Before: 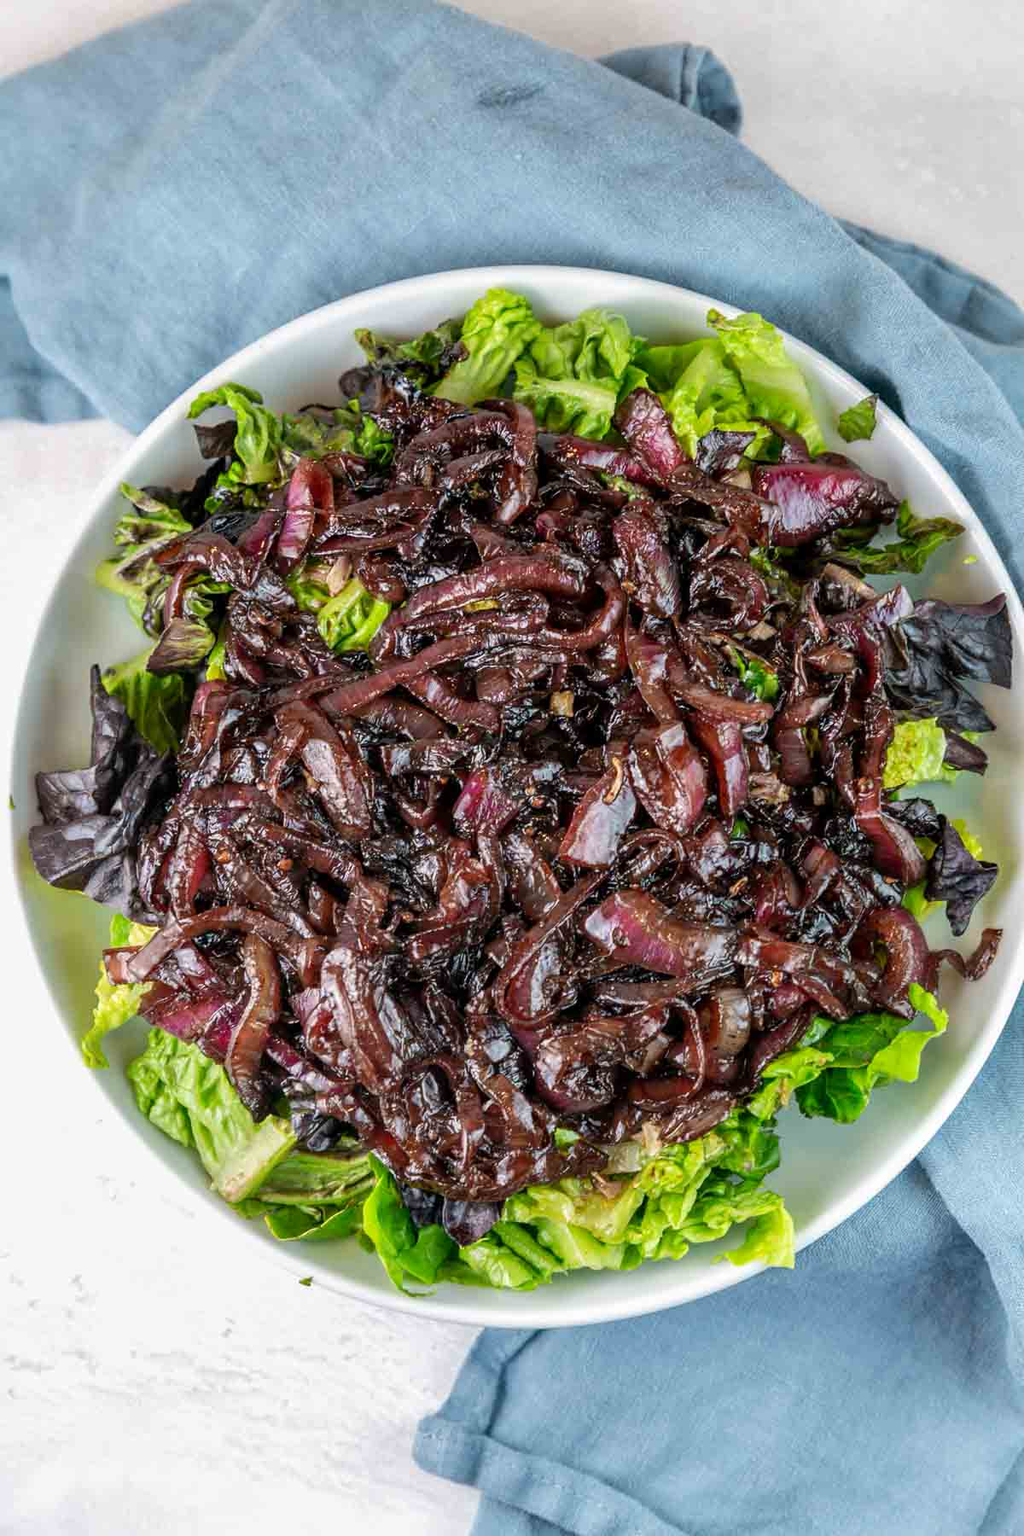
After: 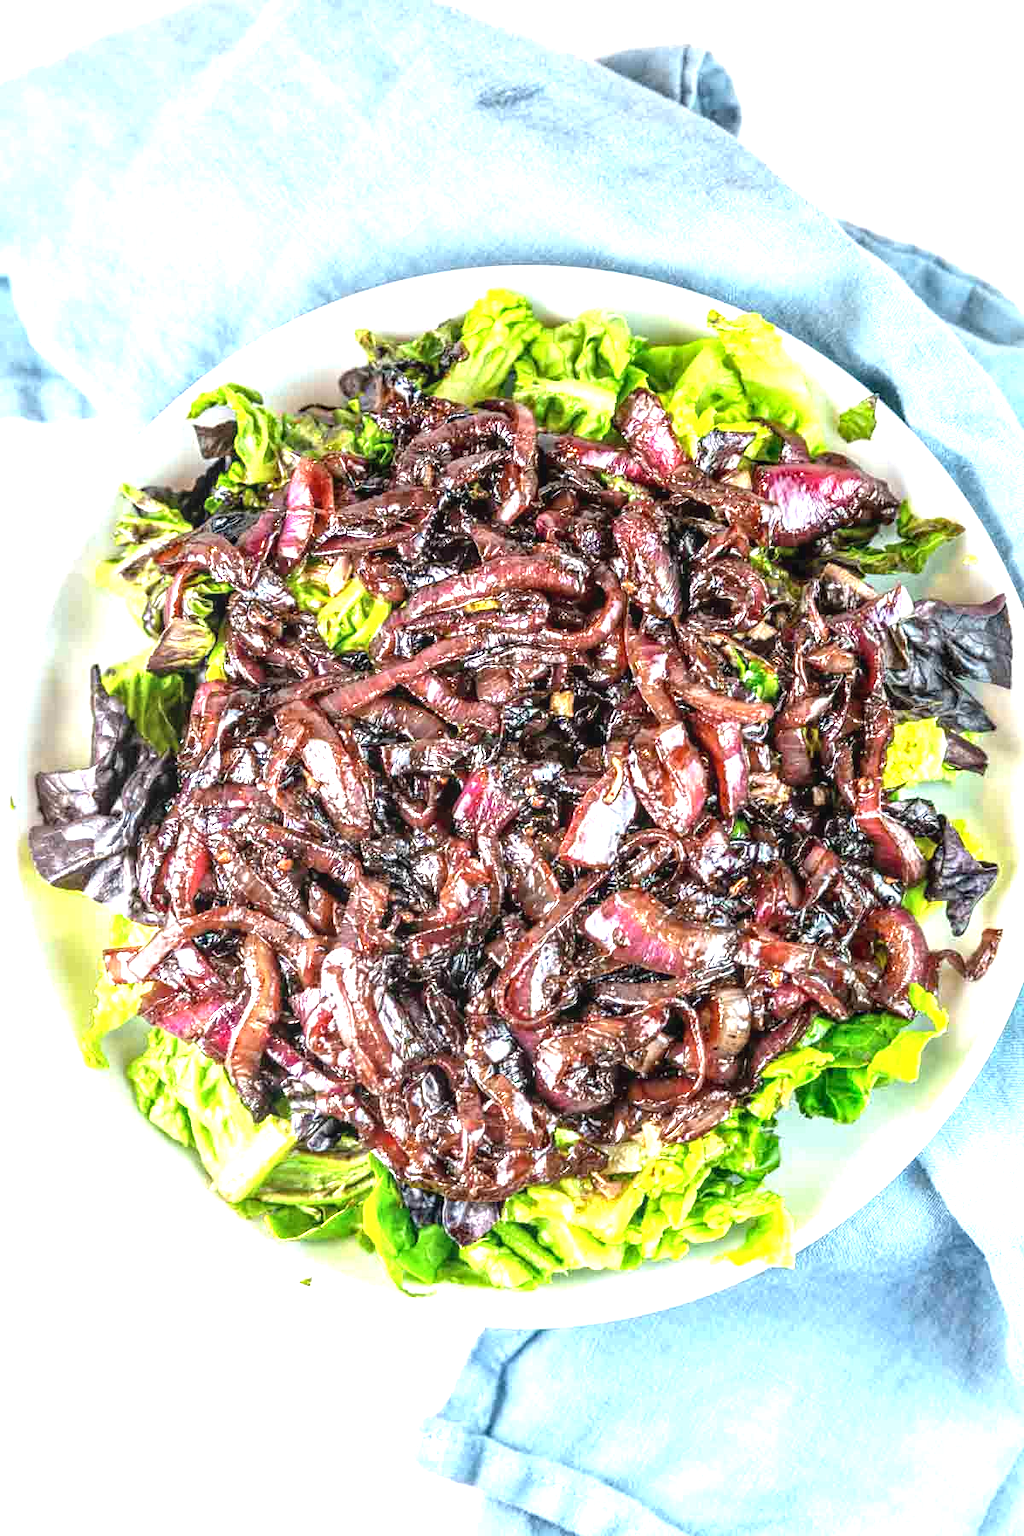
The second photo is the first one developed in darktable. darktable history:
exposure: exposure 1.491 EV, compensate highlight preservation false
local contrast: on, module defaults
